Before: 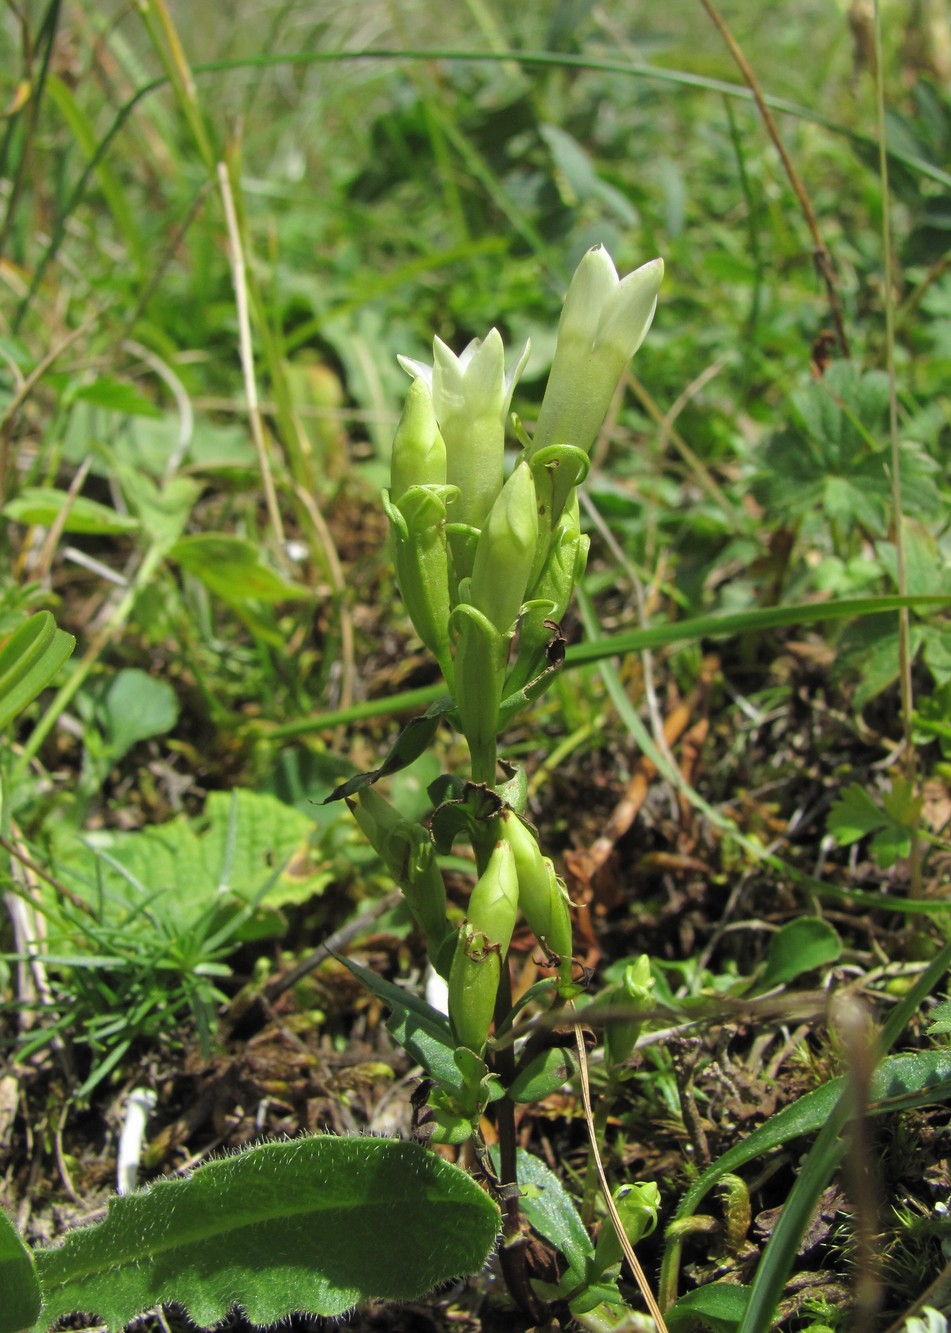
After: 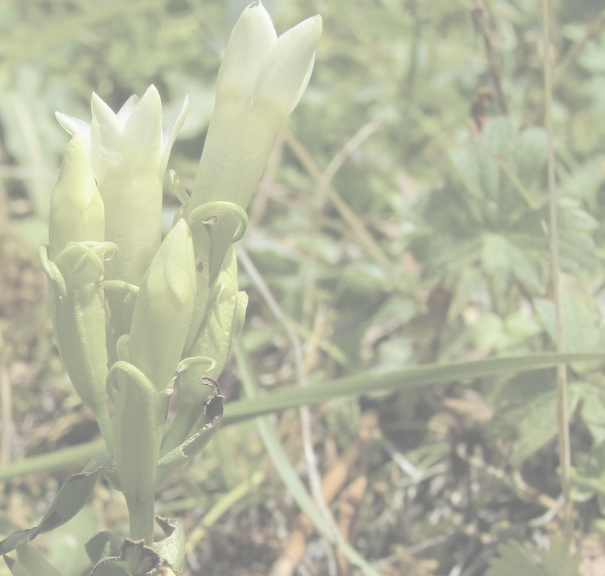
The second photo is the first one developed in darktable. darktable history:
contrast brightness saturation: contrast -0.32, brightness 0.75, saturation -0.78
color balance rgb: linear chroma grading › global chroma 9%, perceptual saturation grading › global saturation 36%, perceptual saturation grading › shadows 35%, perceptual brilliance grading › global brilliance 15%, perceptual brilliance grading › shadows -35%, global vibrance 15%
crop: left 36.005%, top 18.293%, right 0.31%, bottom 38.444%
